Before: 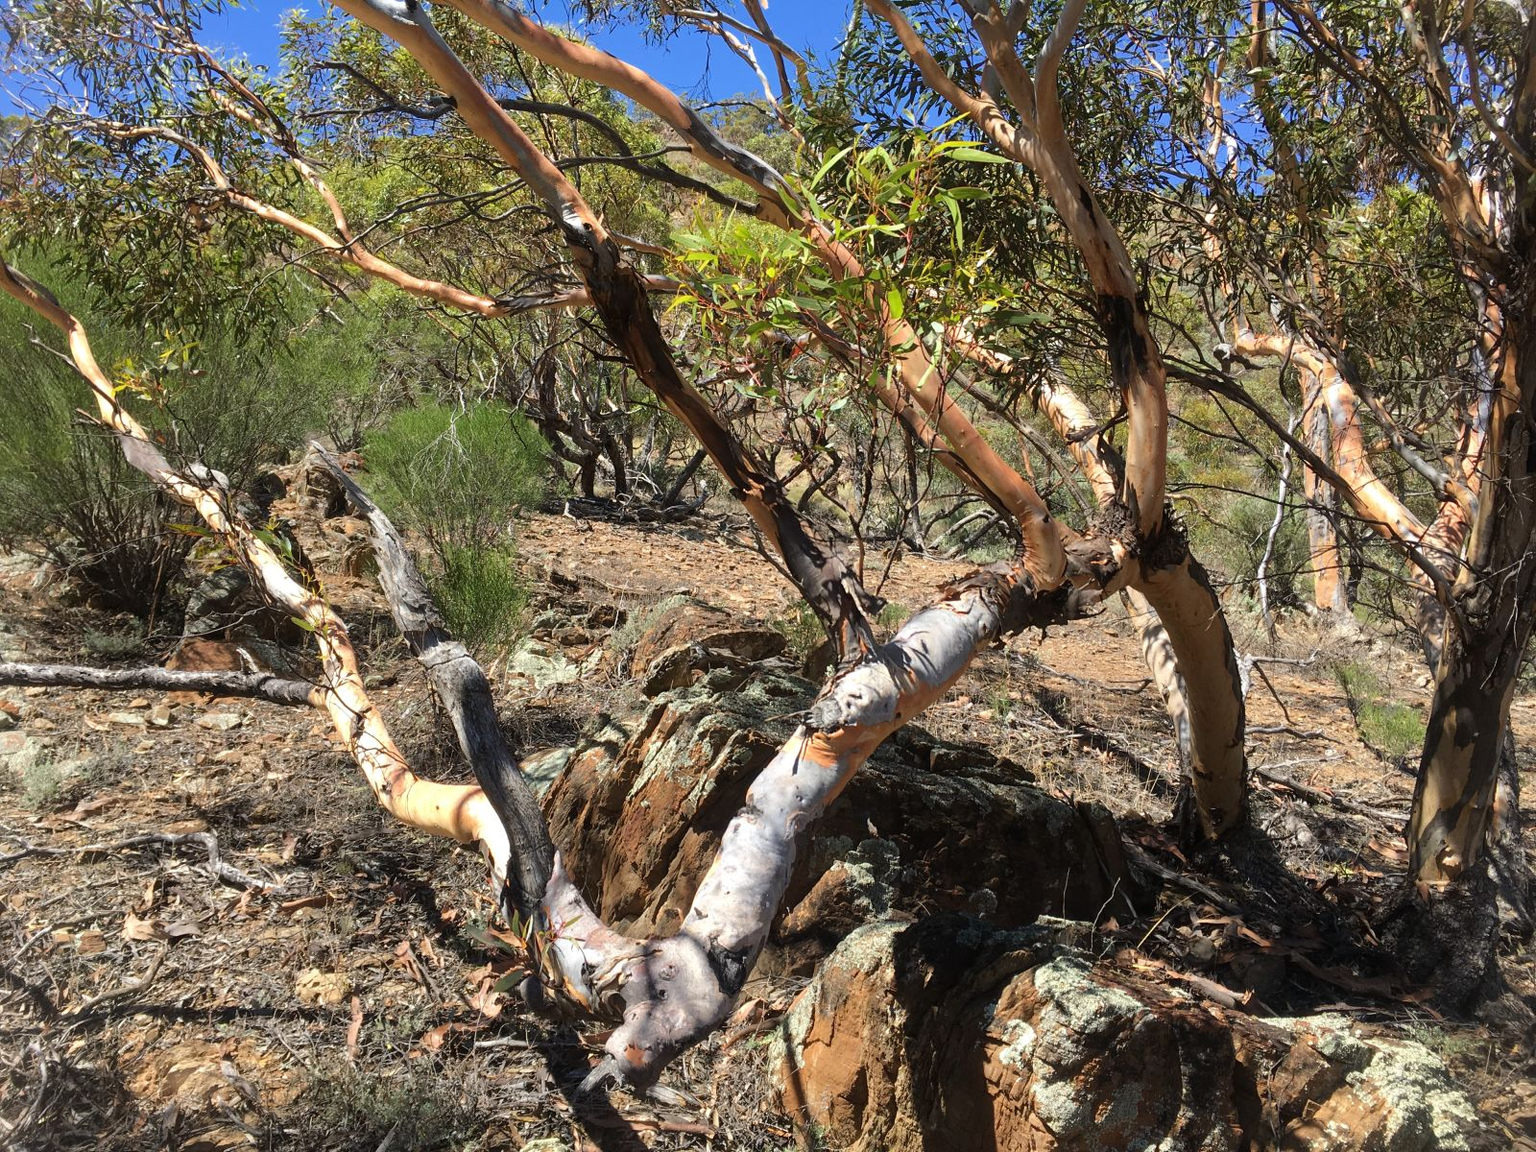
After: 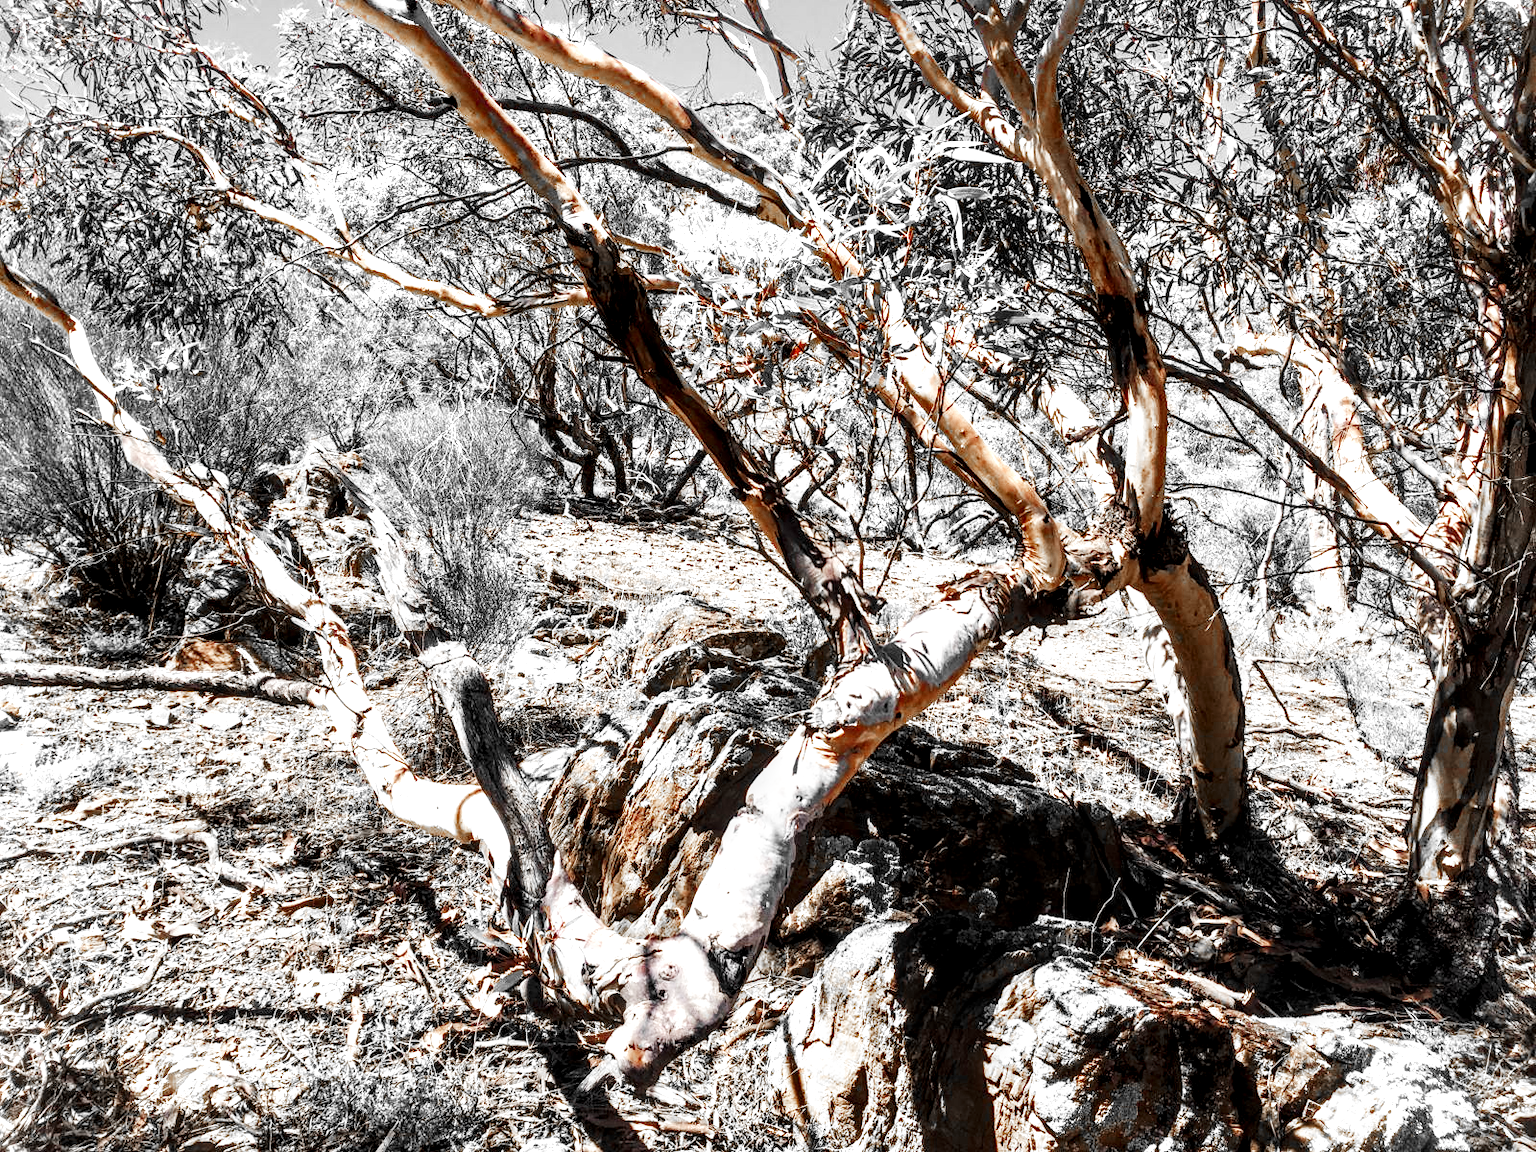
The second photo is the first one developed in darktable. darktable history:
local contrast: detail 160%
color zones: curves: ch0 [(0, 0.497) (0.096, 0.361) (0.221, 0.538) (0.429, 0.5) (0.571, 0.5) (0.714, 0.5) (0.857, 0.5) (1, 0.497)]; ch1 [(0, 0.5) (0.143, 0.5) (0.257, -0.002) (0.429, 0.04) (0.571, -0.001) (0.714, -0.015) (0.857, 0.024) (1, 0.5)], mix 34.3%
base curve: curves: ch0 [(0, 0) (0.007, 0.004) (0.027, 0.03) (0.046, 0.07) (0.207, 0.54) (0.442, 0.872) (0.673, 0.972) (1, 1)], preserve colors none
